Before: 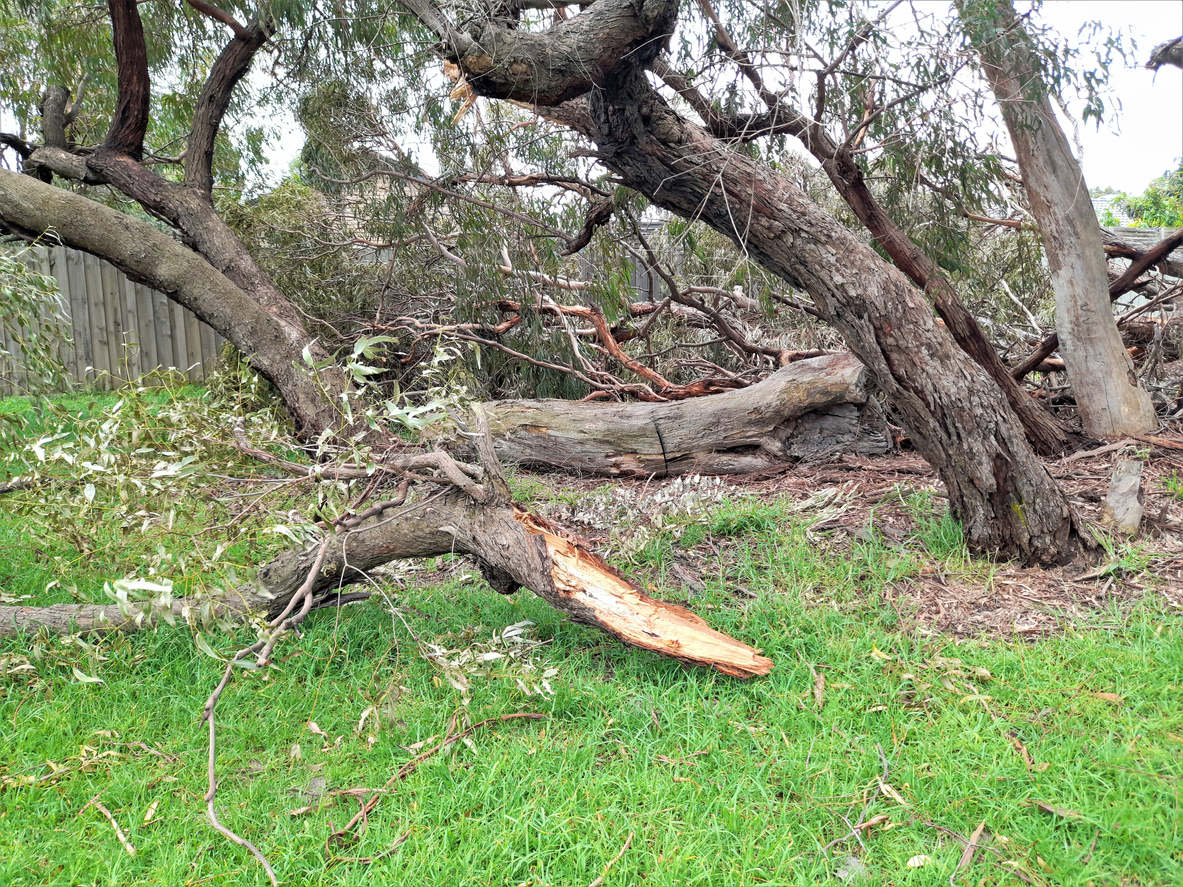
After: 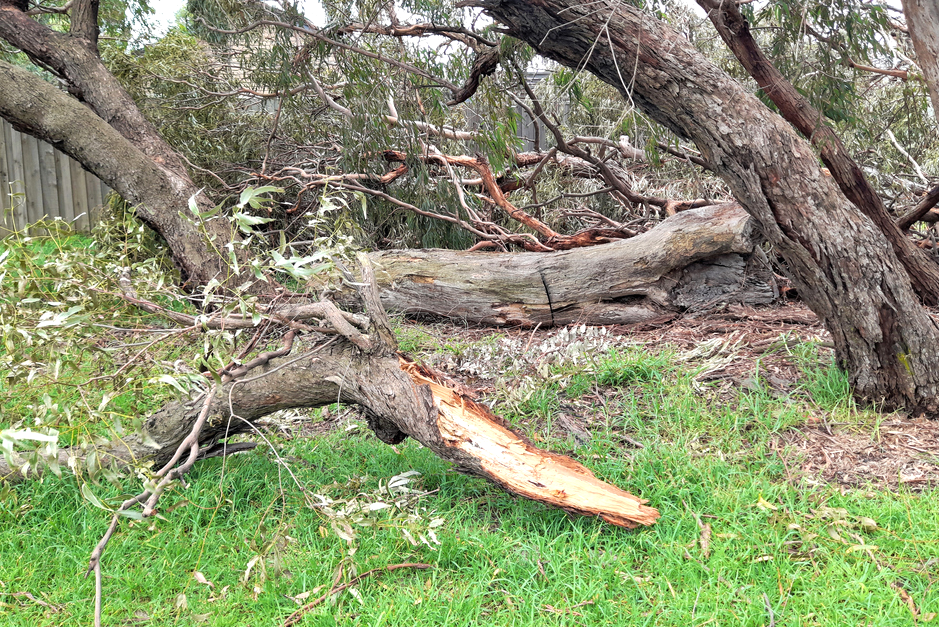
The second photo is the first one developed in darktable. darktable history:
rgb curve: mode RGB, independent channels
crop: left 9.712%, top 16.928%, right 10.845%, bottom 12.332%
exposure: exposure 0.2 EV, compensate highlight preservation false
